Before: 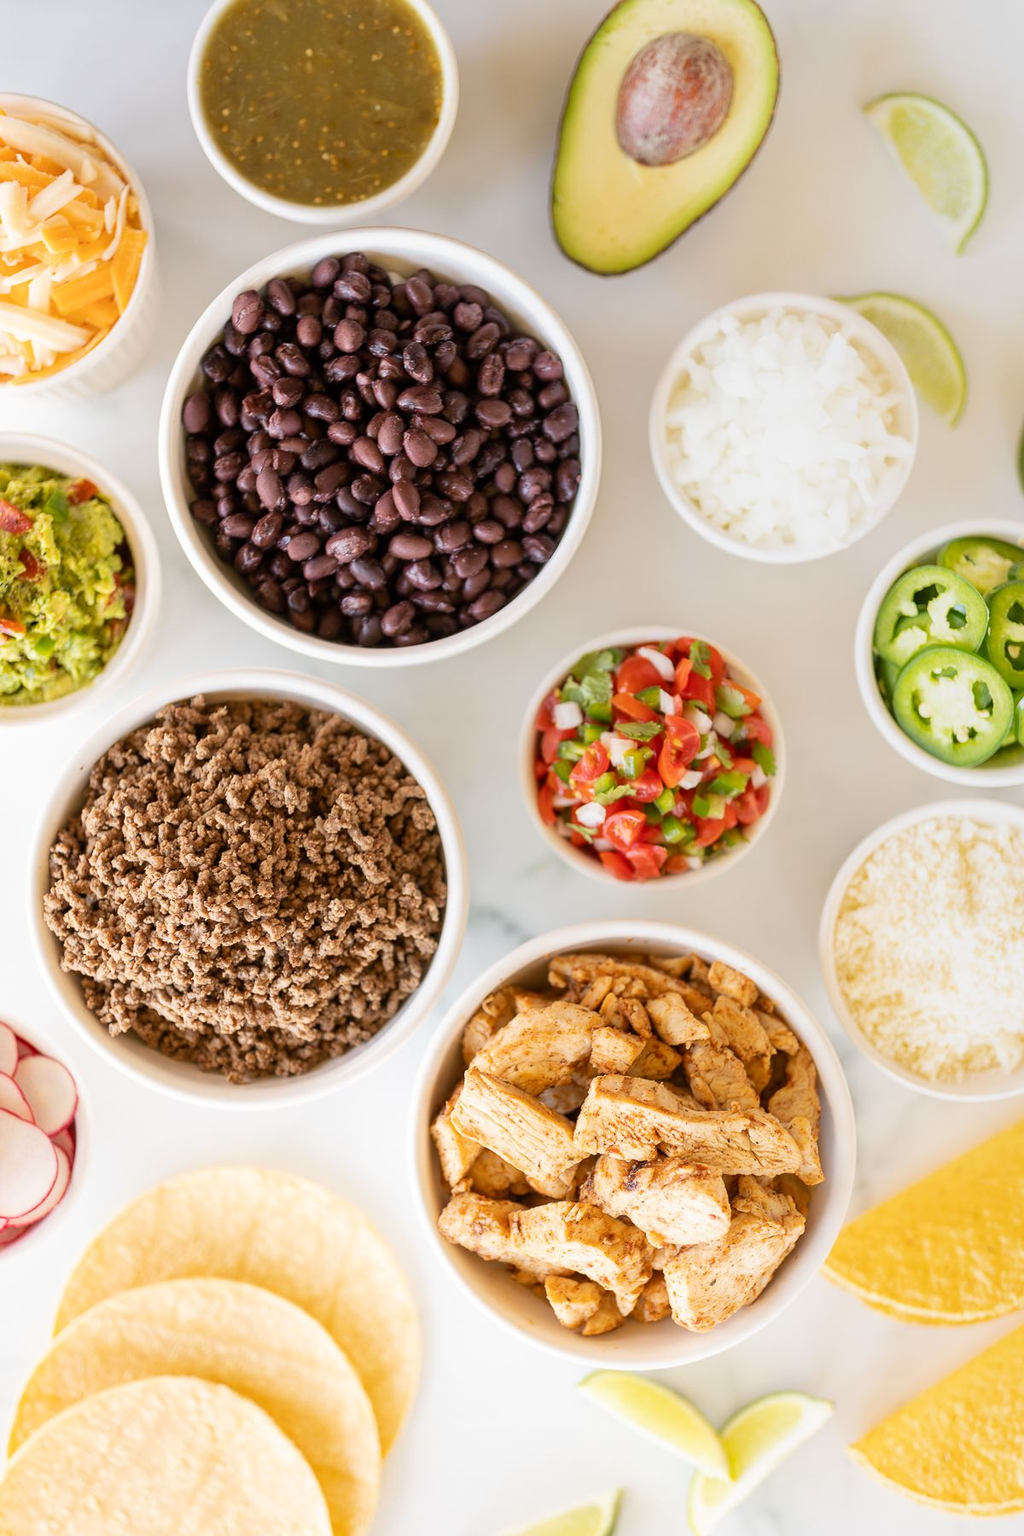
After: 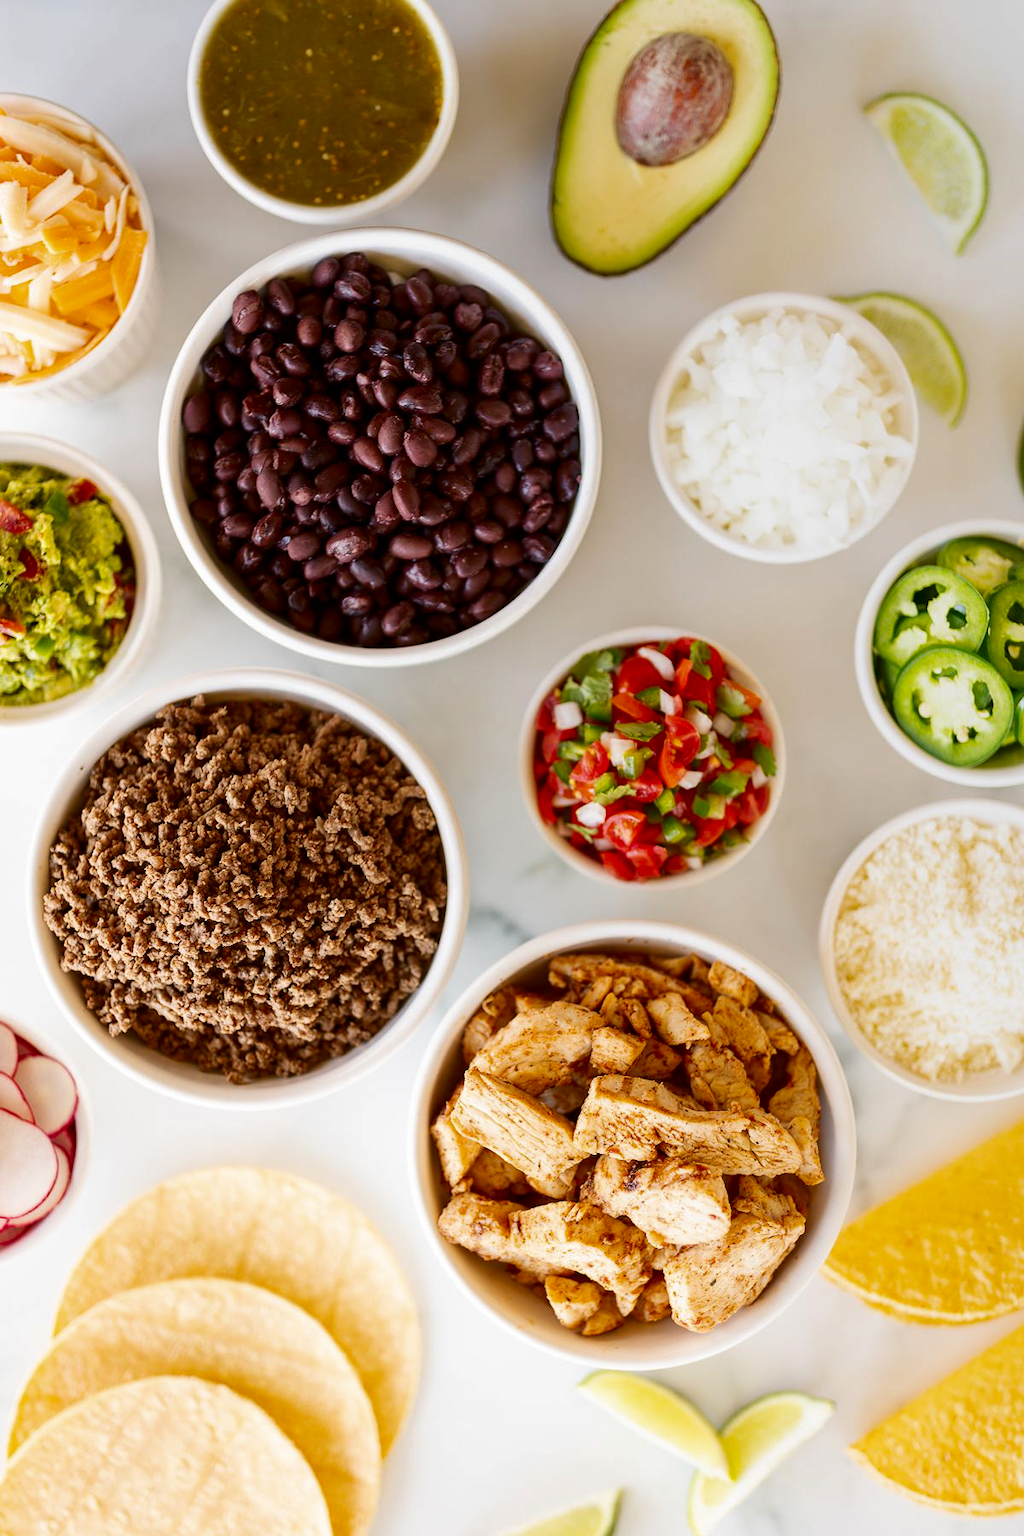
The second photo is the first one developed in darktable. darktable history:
contrast brightness saturation: contrast 0.096, brightness -0.262, saturation 0.136
